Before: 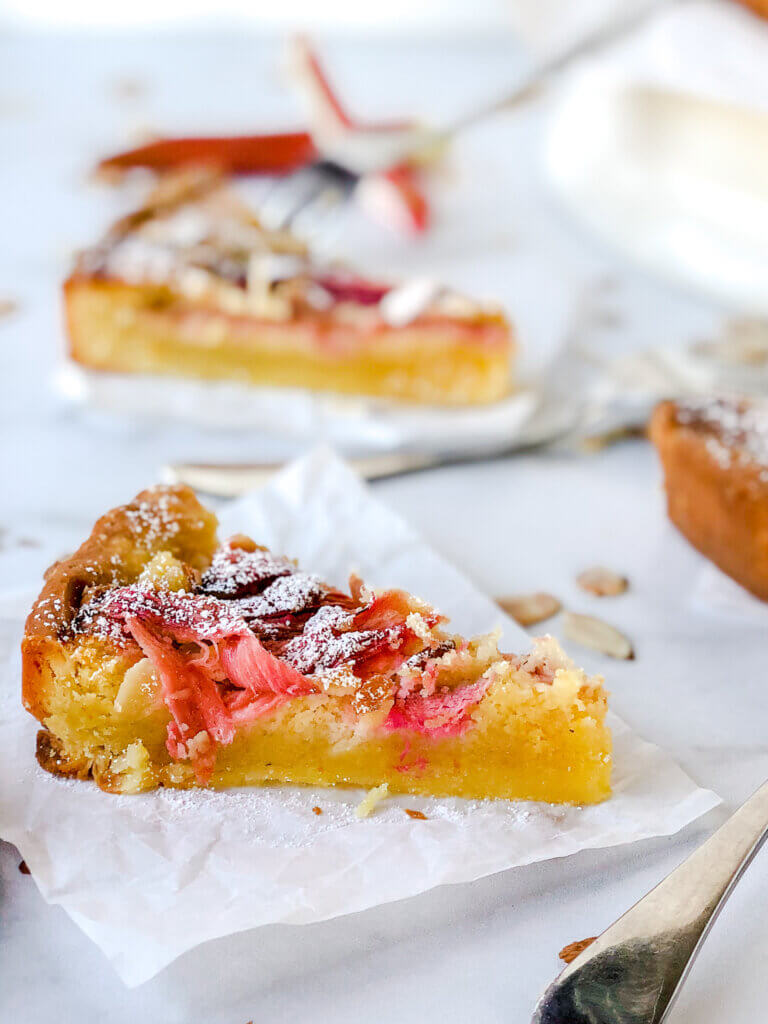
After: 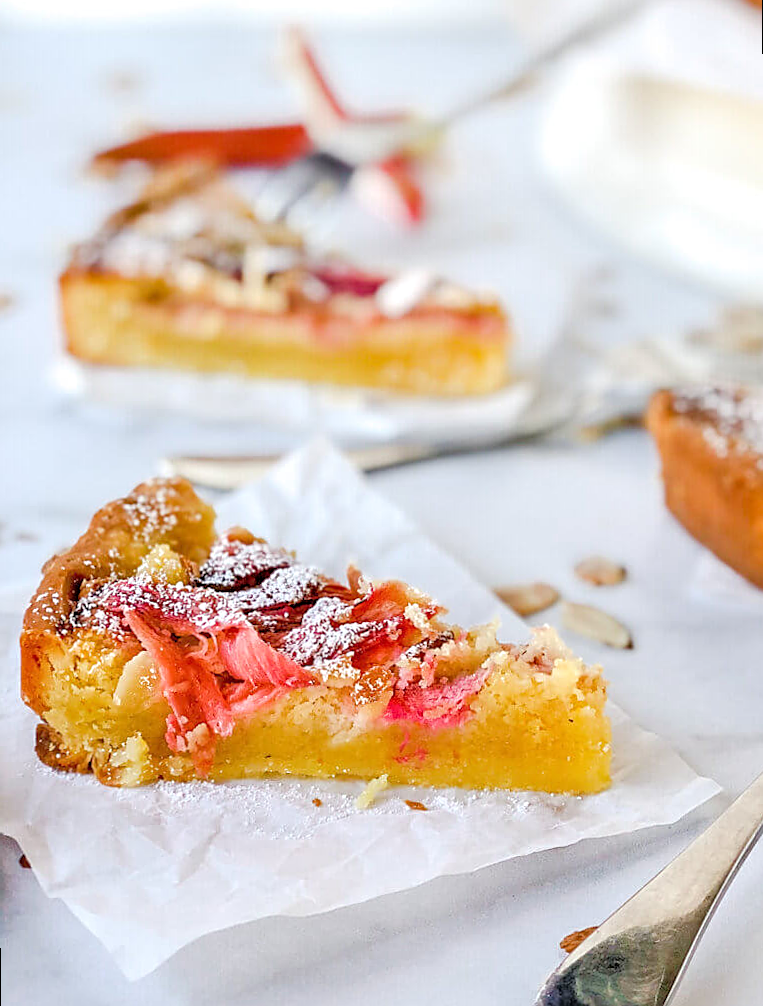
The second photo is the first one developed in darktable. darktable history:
sharpen: on, module defaults
tone equalizer: -7 EV 0.15 EV, -6 EV 0.6 EV, -5 EV 1.15 EV, -4 EV 1.33 EV, -3 EV 1.15 EV, -2 EV 0.6 EV, -1 EV 0.15 EV, mask exposure compensation -0.5 EV
rotate and perspective: rotation -0.45°, automatic cropping original format, crop left 0.008, crop right 0.992, crop top 0.012, crop bottom 0.988
